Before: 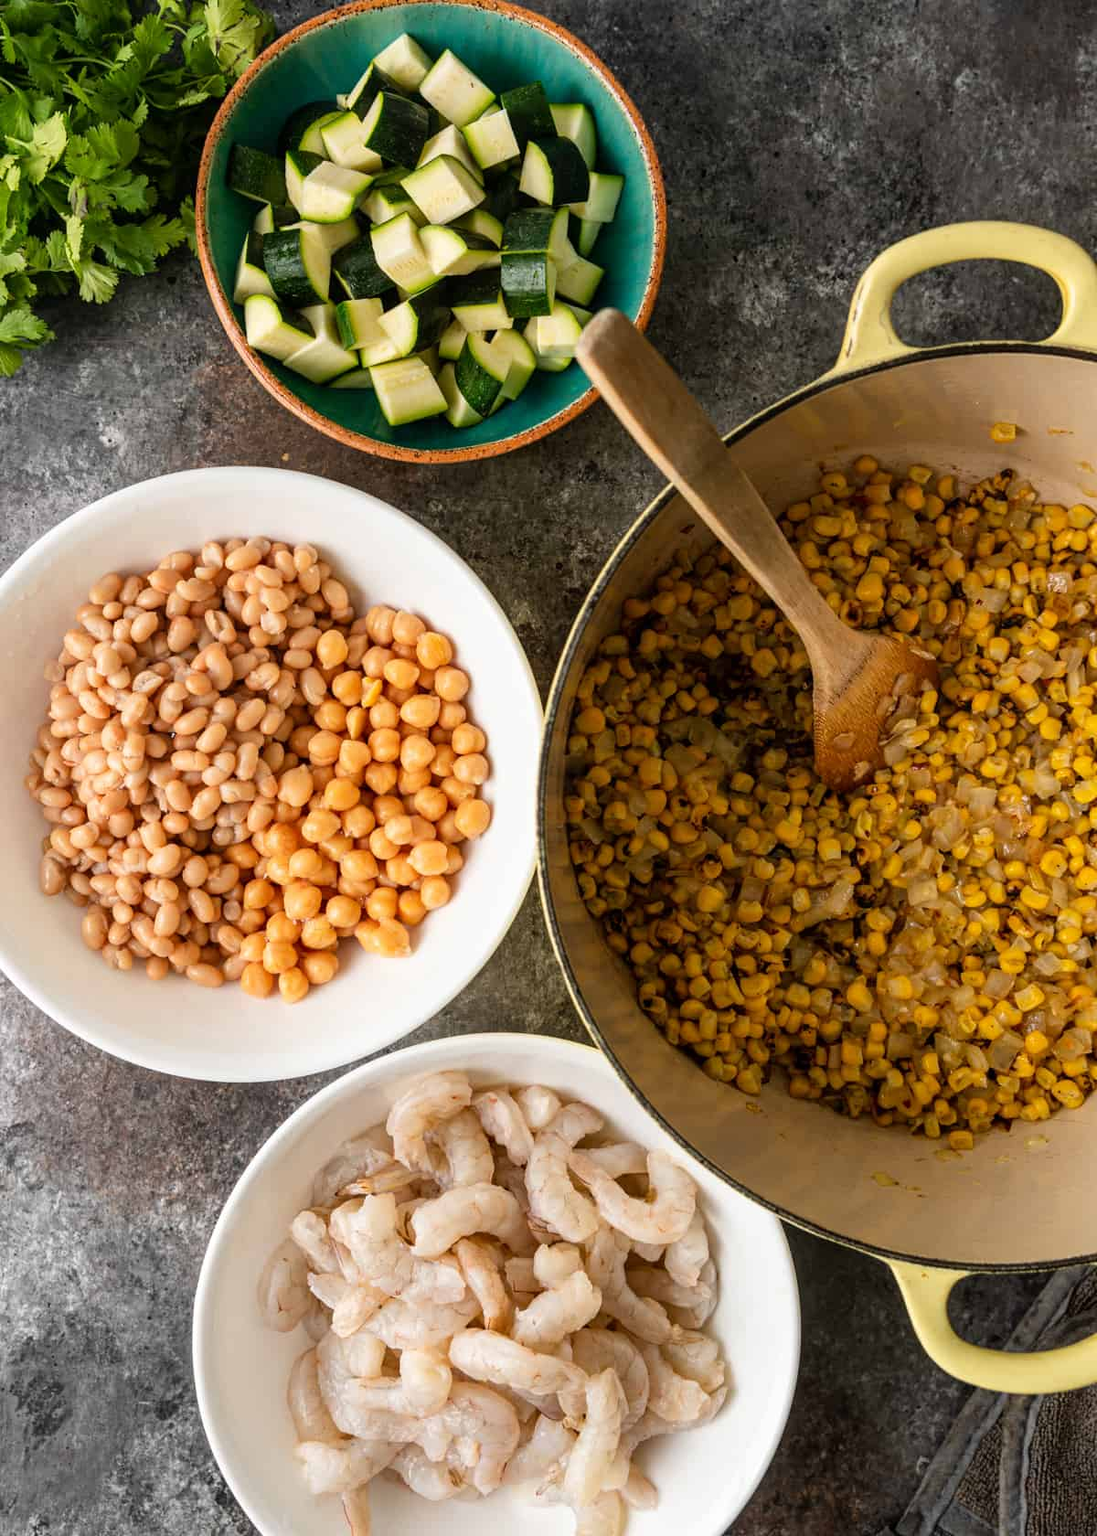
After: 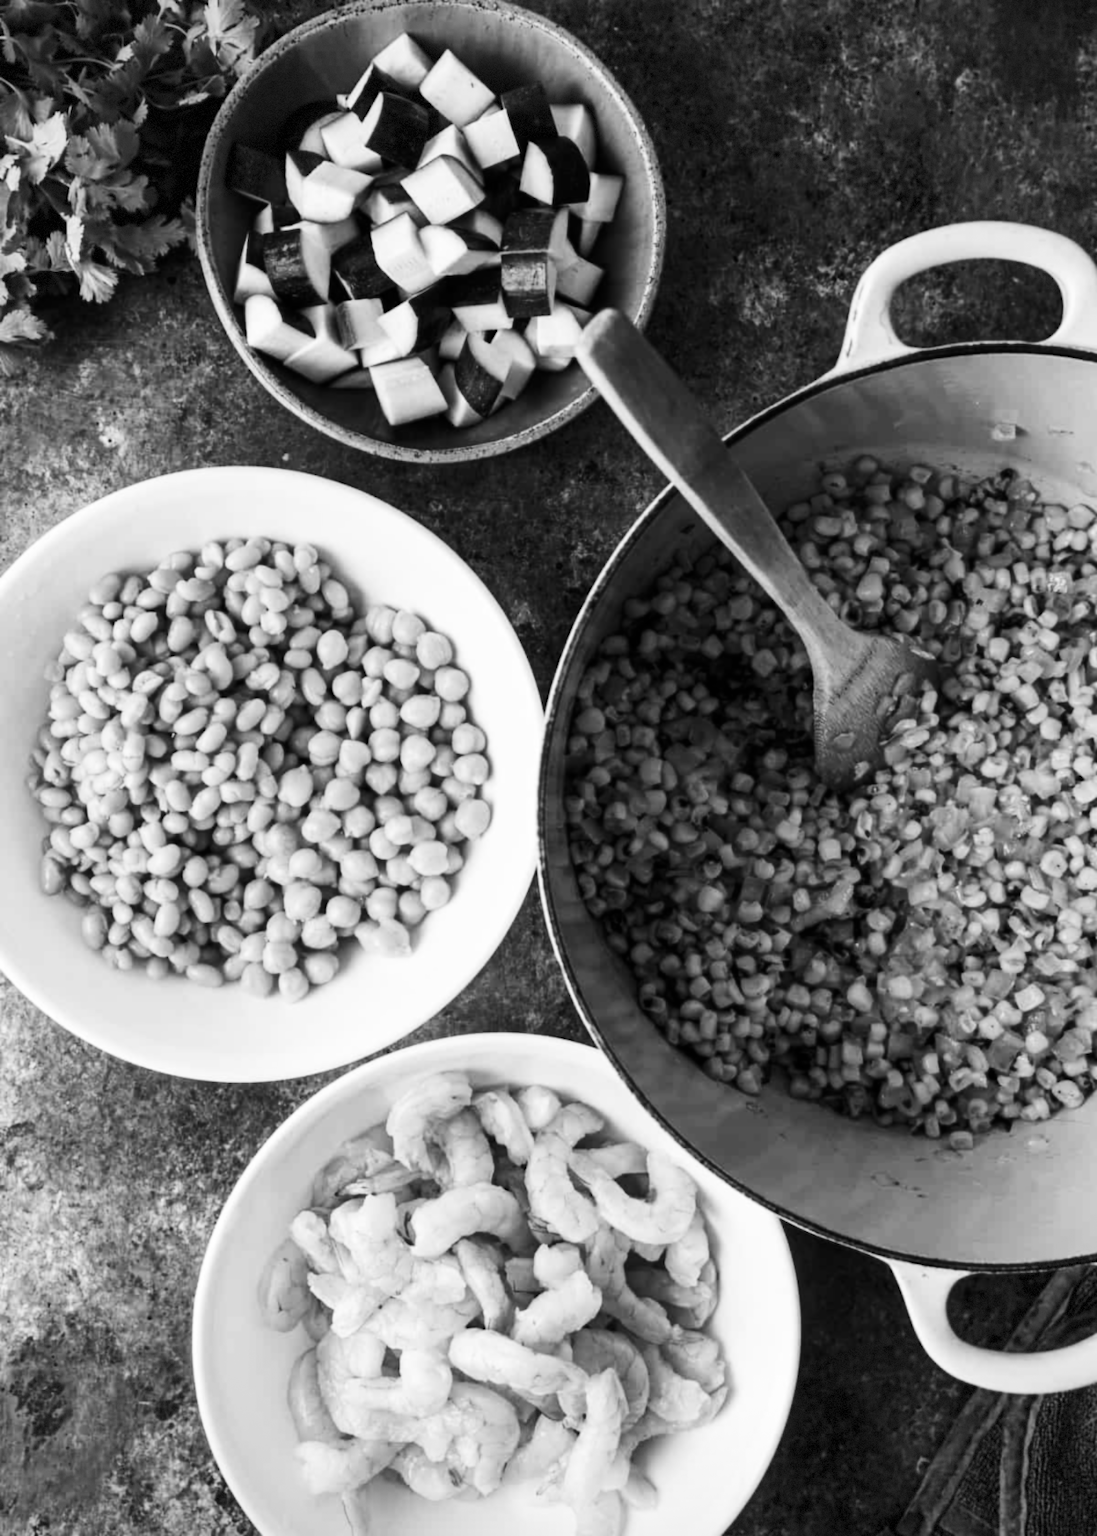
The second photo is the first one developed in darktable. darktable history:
lowpass: radius 0.76, contrast 1.56, saturation 0, unbound 0
vignetting: fall-off start 100%, fall-off radius 71%, brightness -0.434, saturation -0.2, width/height ratio 1.178, dithering 8-bit output, unbound false
